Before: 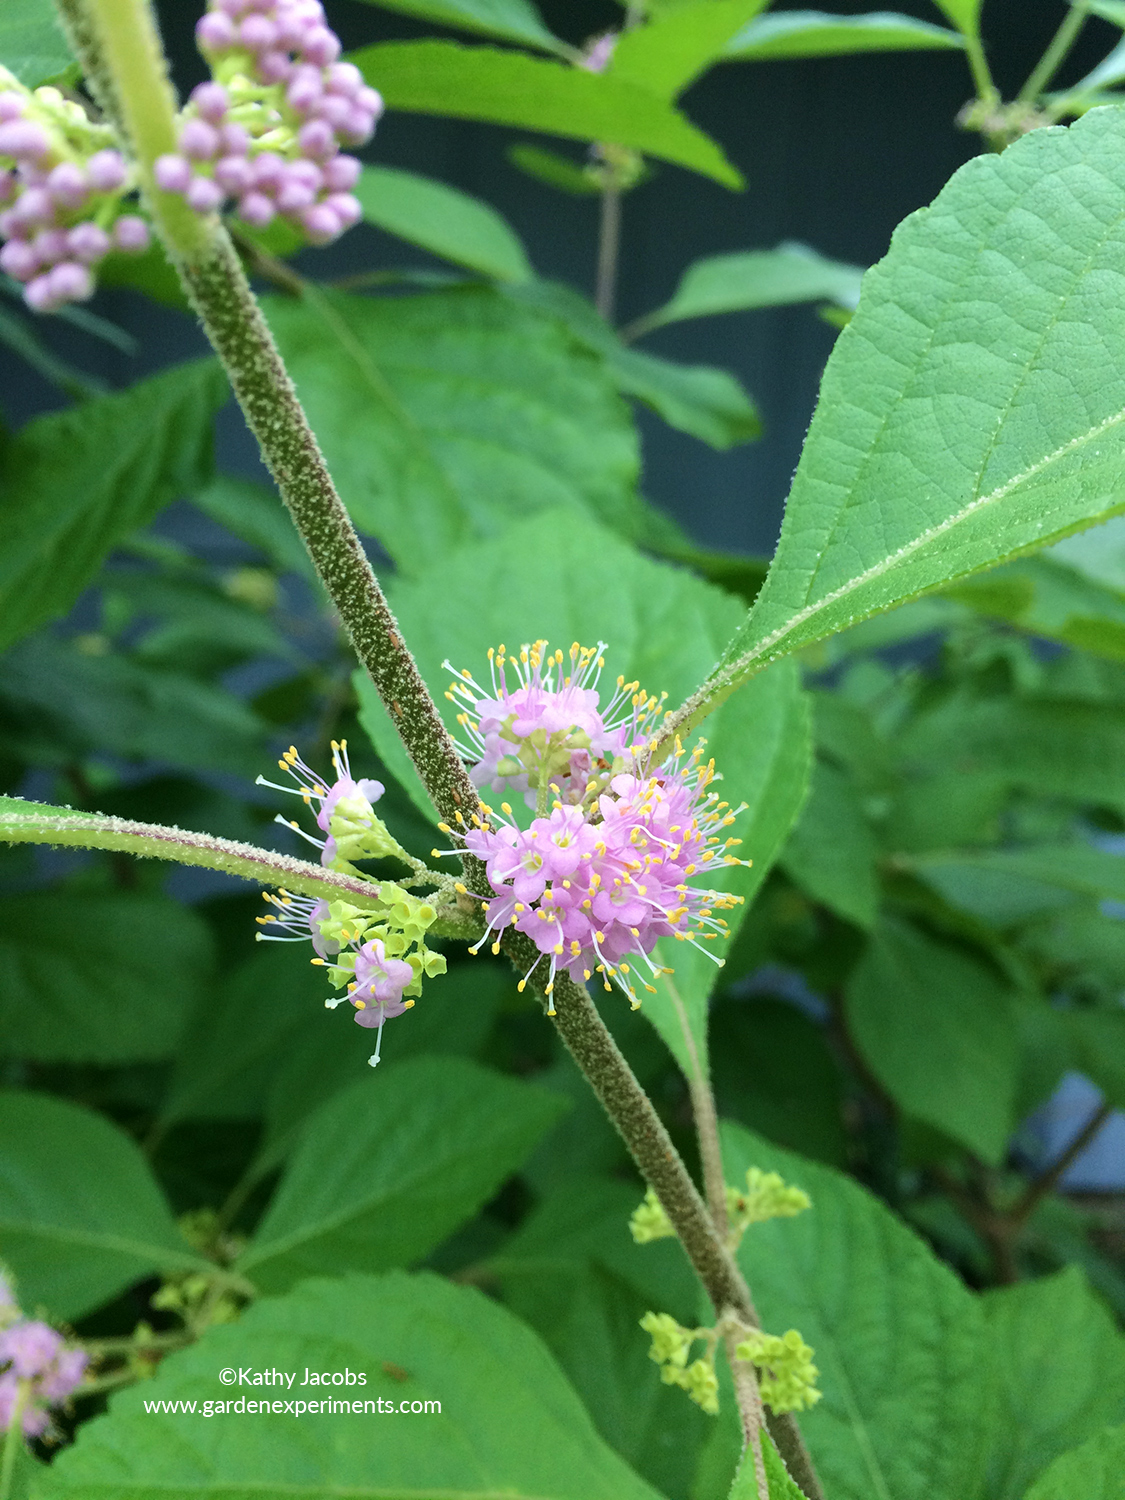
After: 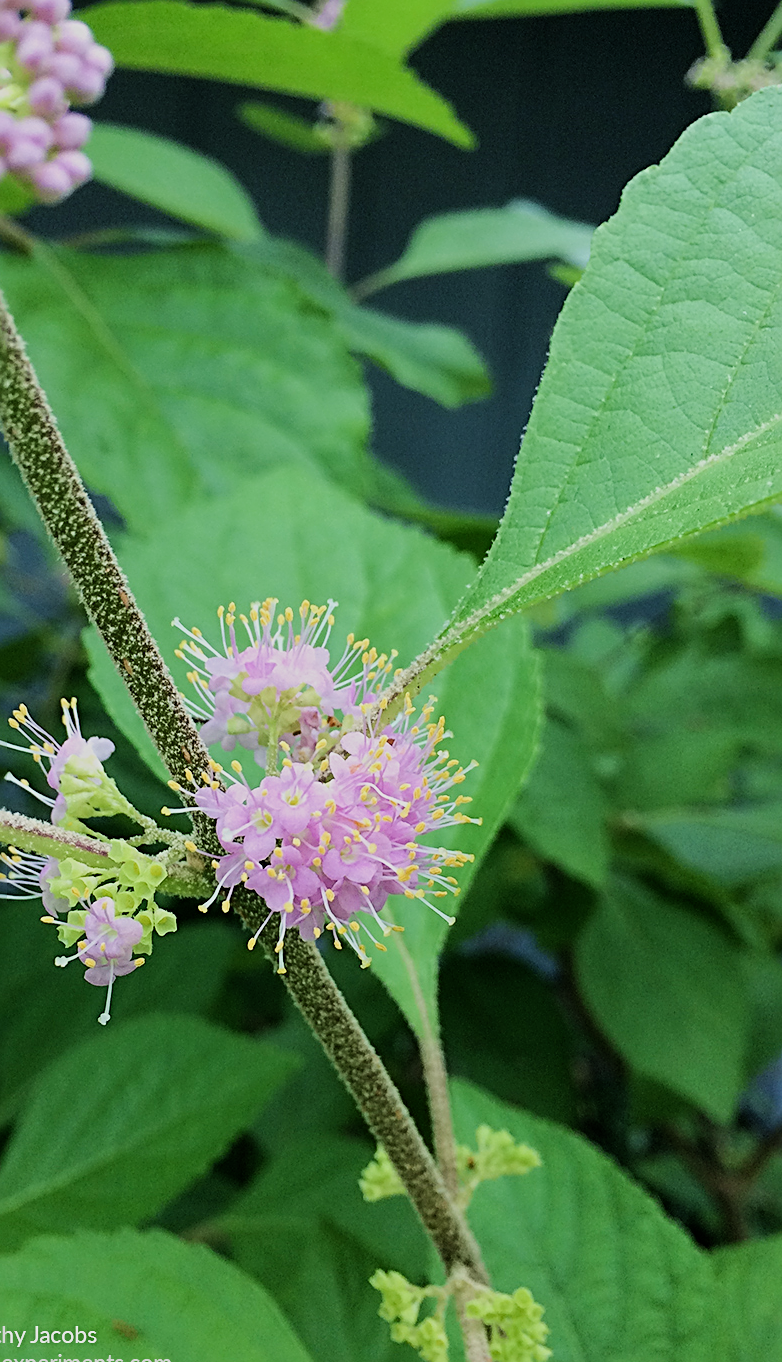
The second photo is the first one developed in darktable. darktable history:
crop and rotate: left 24.034%, top 2.838%, right 6.406%, bottom 6.299%
sharpen: radius 2.676, amount 0.669
filmic rgb: black relative exposure -7.65 EV, white relative exposure 4.56 EV, hardness 3.61, contrast 1.05
